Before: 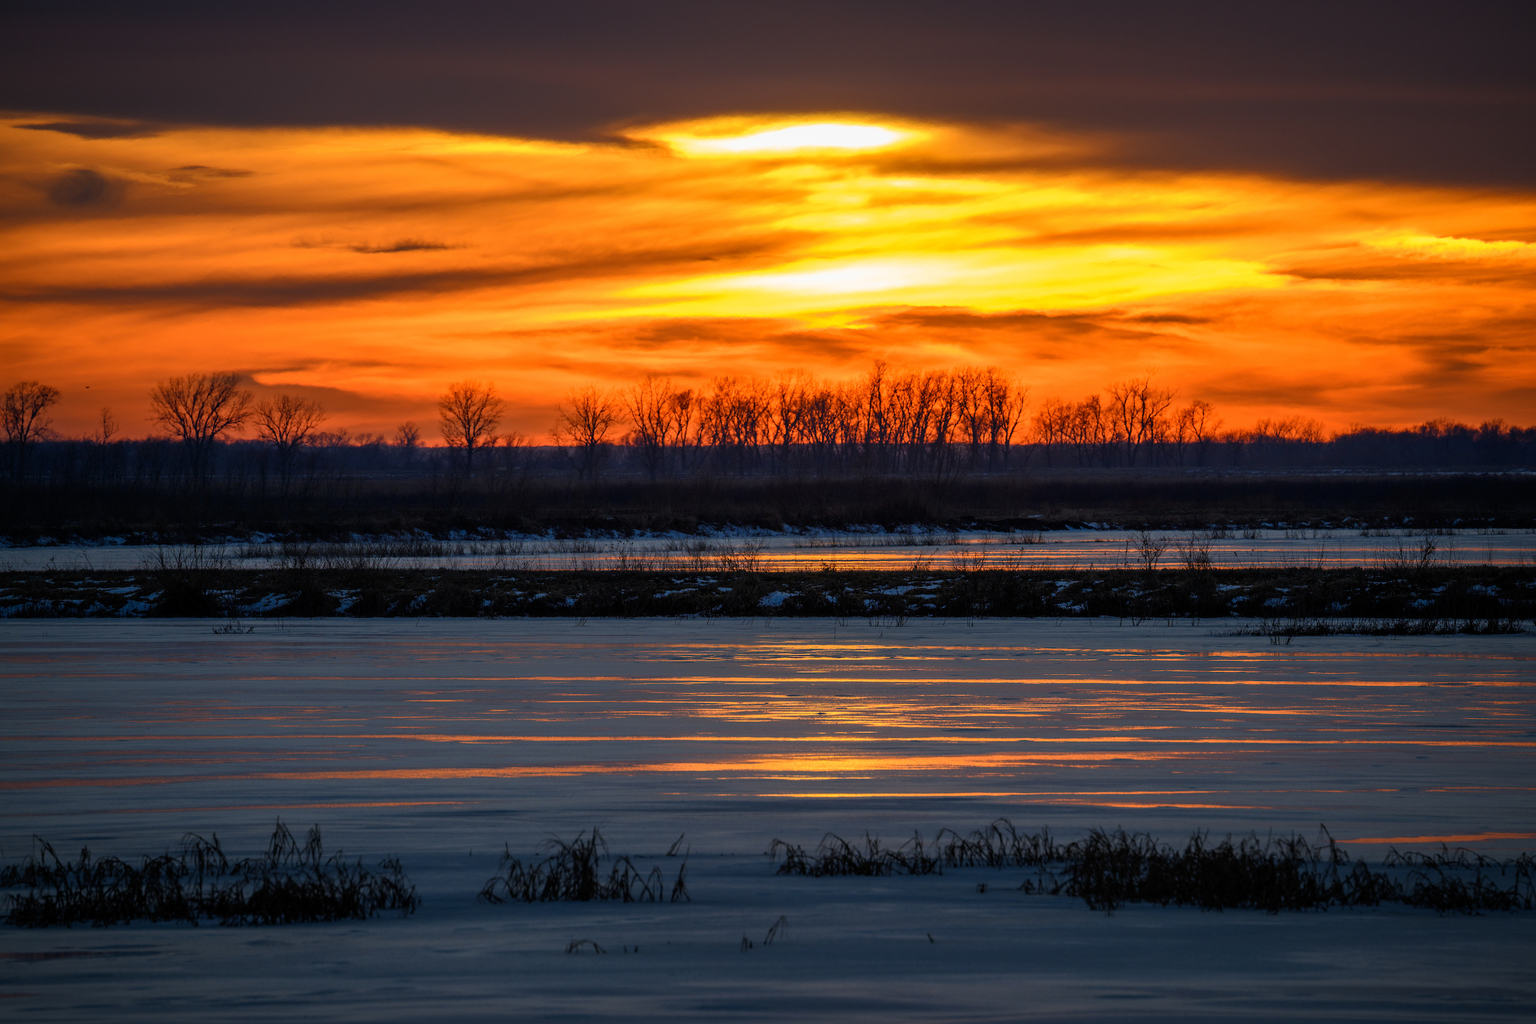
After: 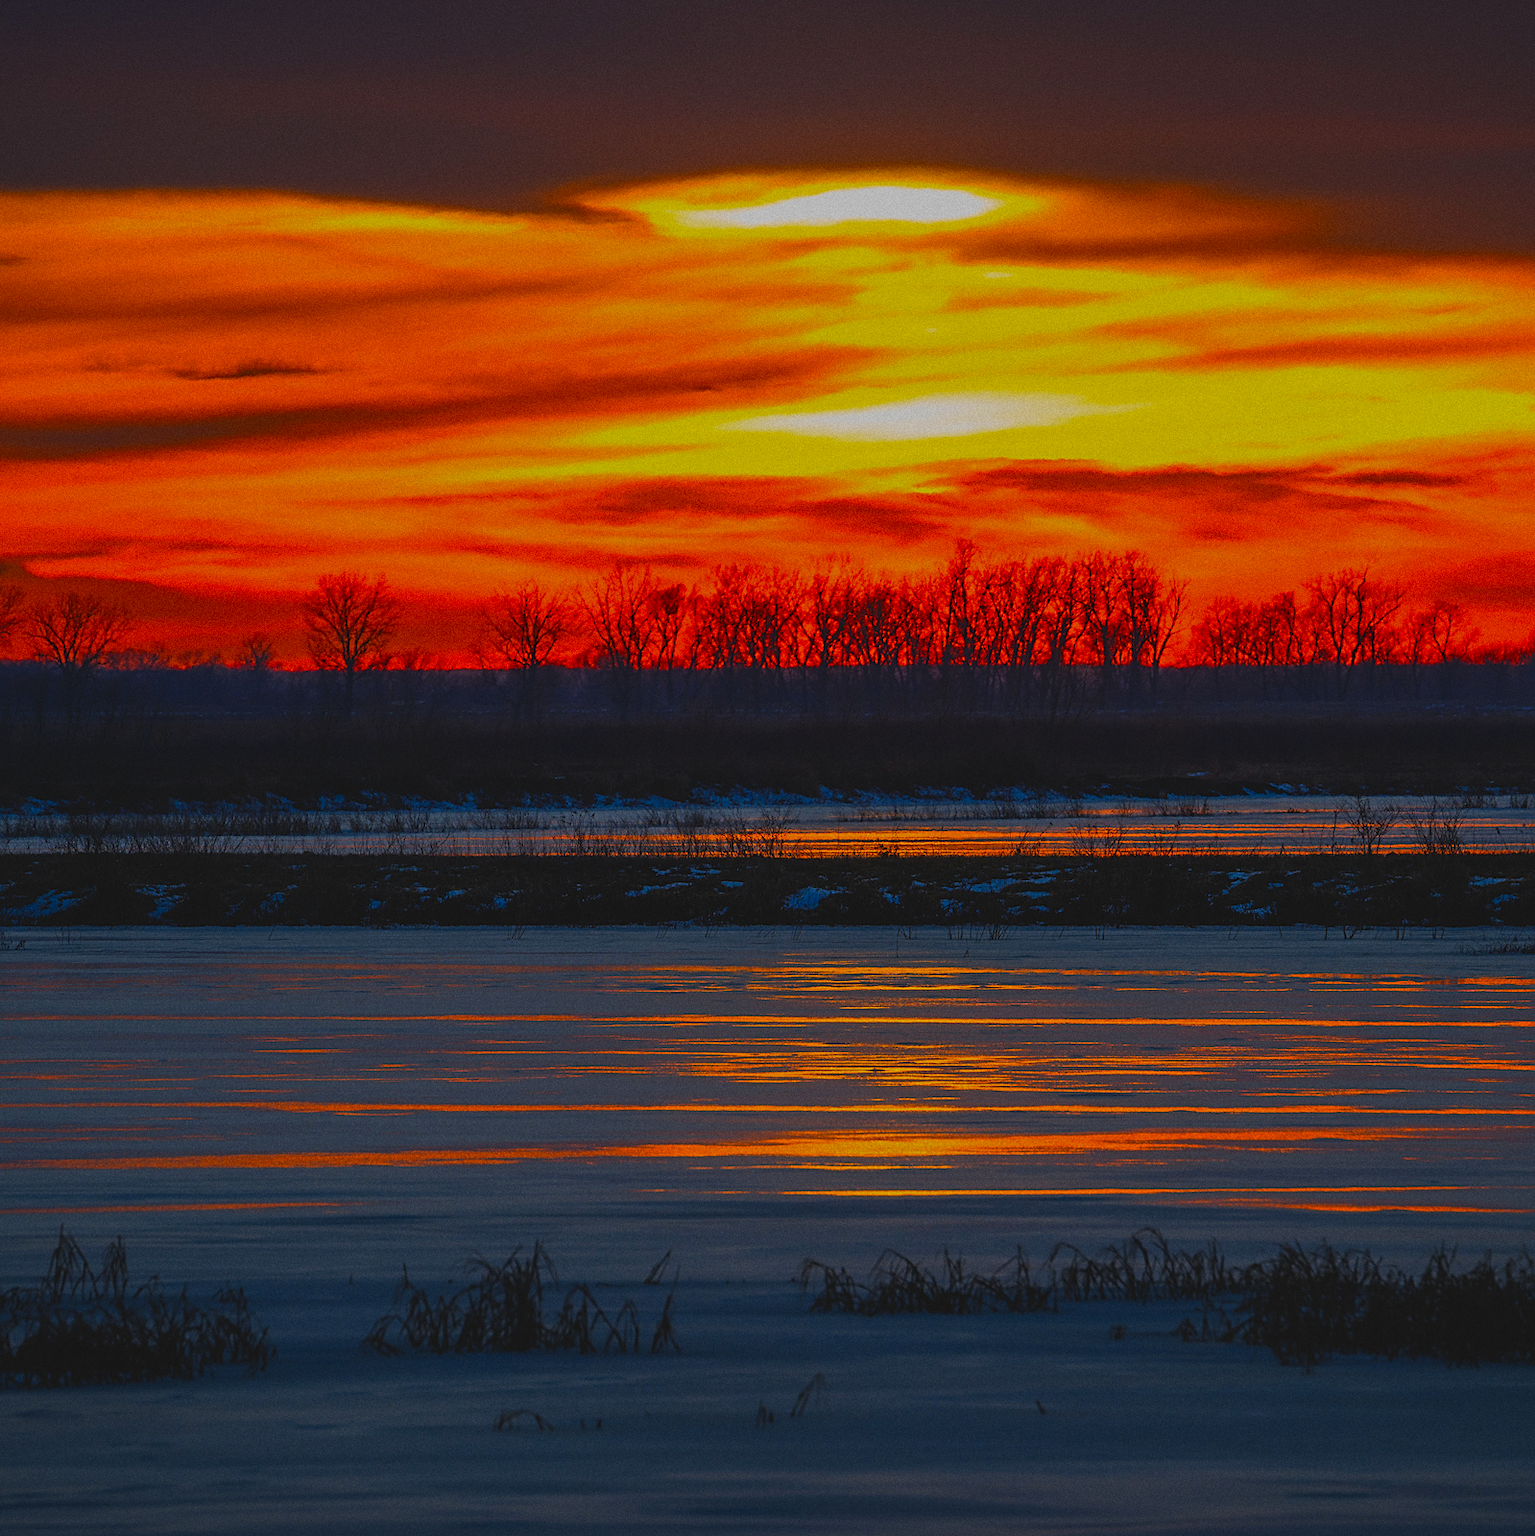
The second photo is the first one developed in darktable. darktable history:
sharpen: on, module defaults
color correction: saturation 1.32
crop: left 15.419%, right 17.914%
exposure: black level correction -0.016, exposure -1.018 EV, compensate highlight preservation false
shadows and highlights: shadows 12, white point adjustment 1.2, soften with gaussian
color contrast: green-magenta contrast 1.1, blue-yellow contrast 1.1, unbound 0
grain: coarseness 0.47 ISO
color balance rgb: perceptual saturation grading › global saturation 30%
